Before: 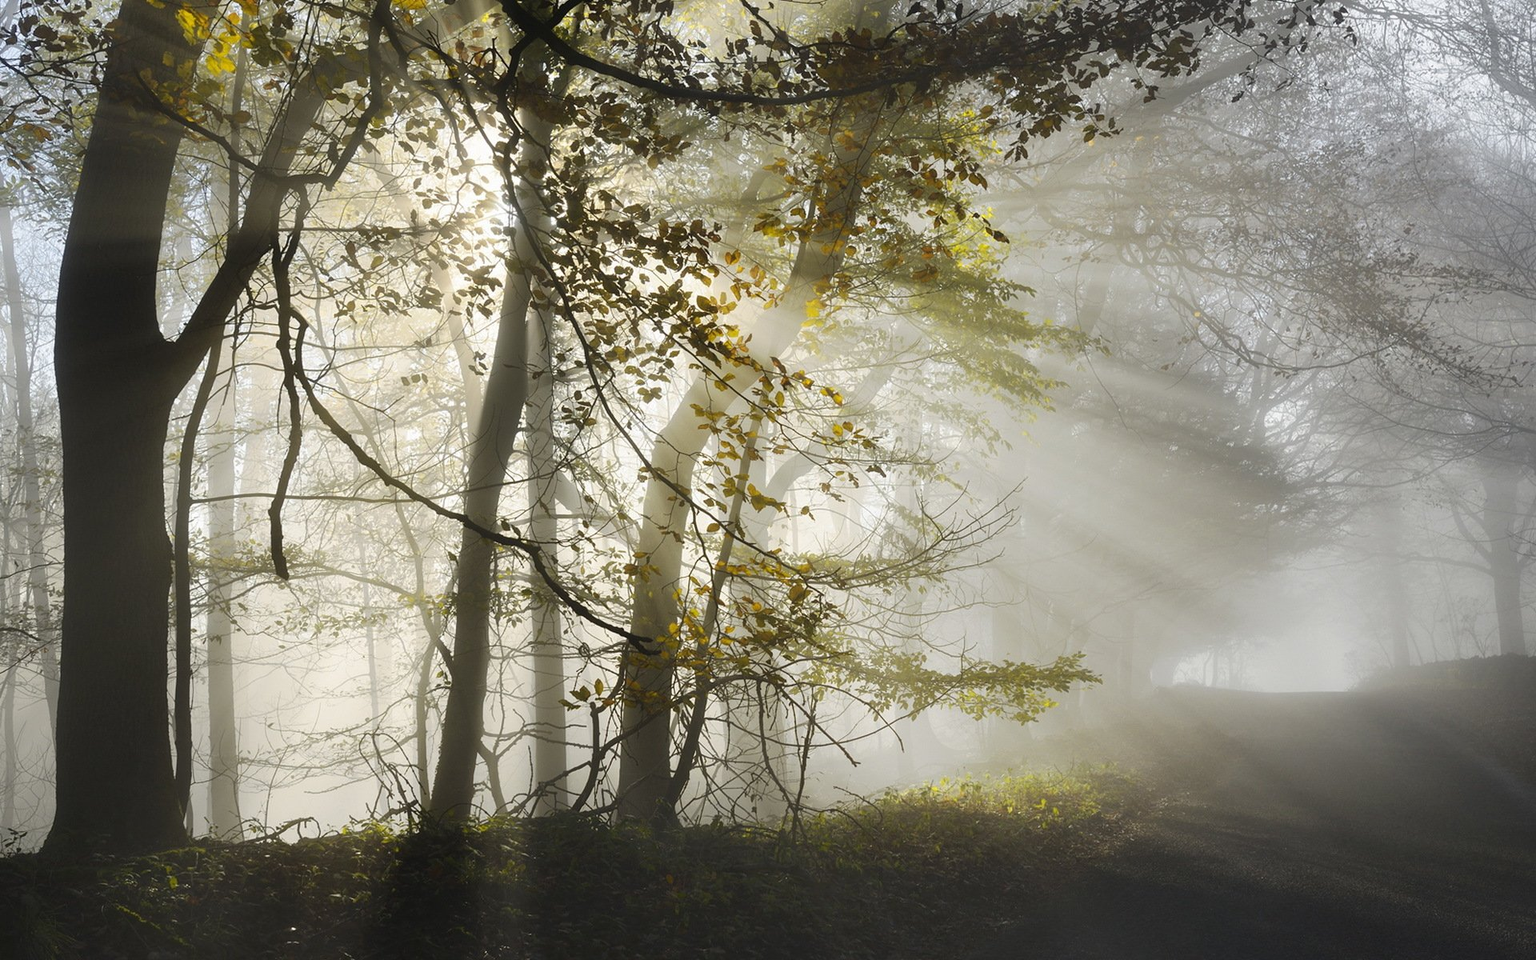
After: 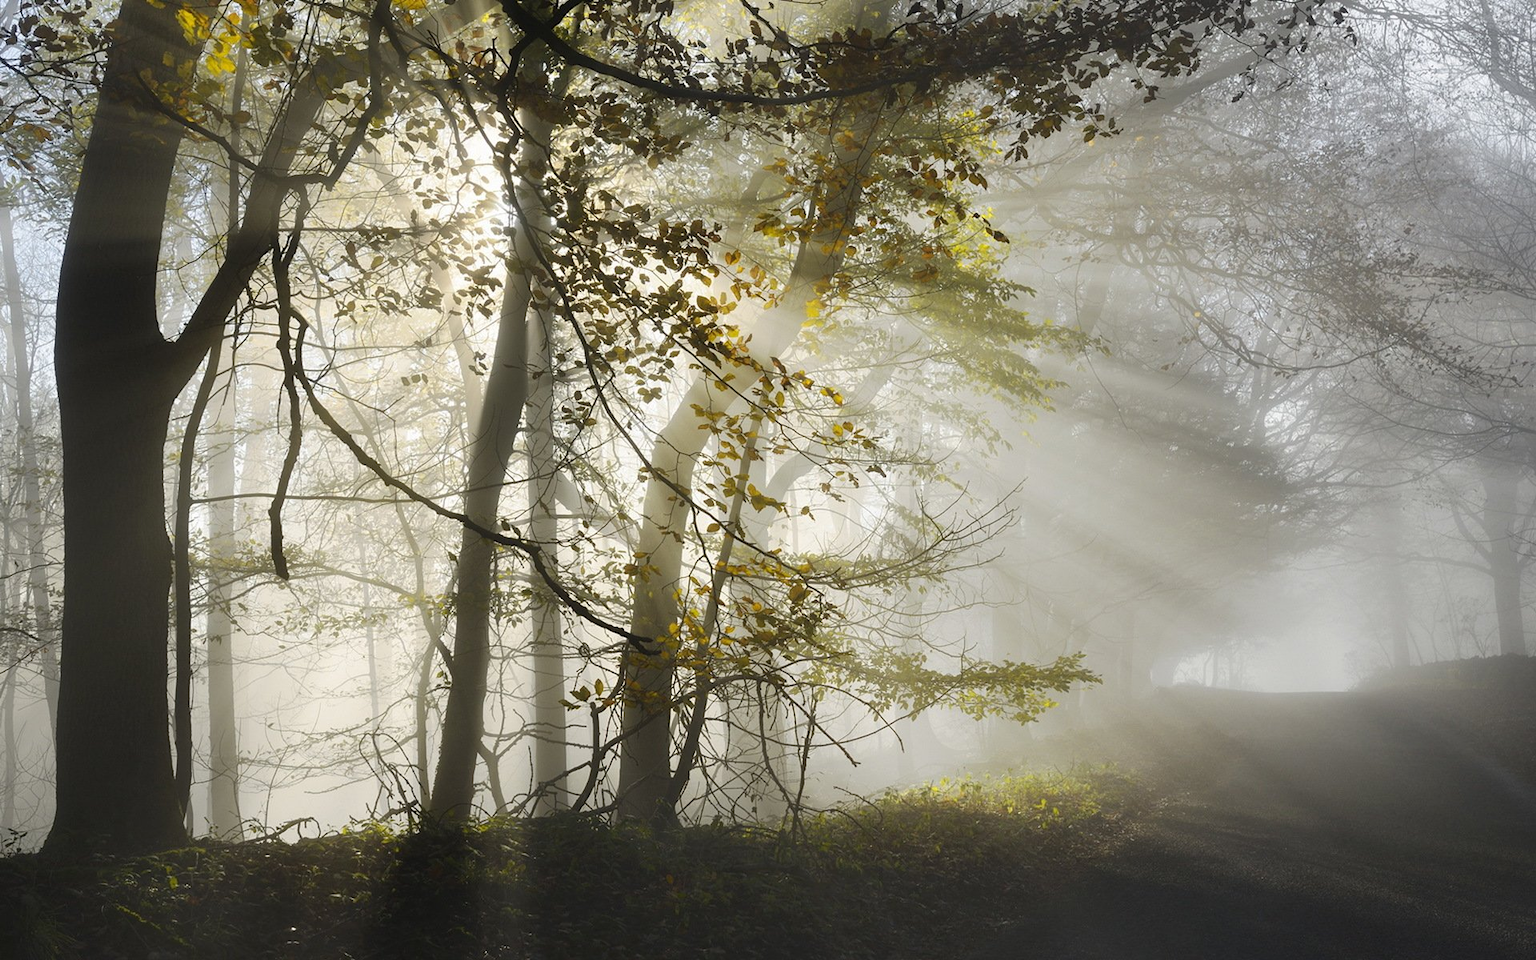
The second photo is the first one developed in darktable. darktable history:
haze removal: strength 0.01, distance 0.249, compatibility mode true, adaptive false
